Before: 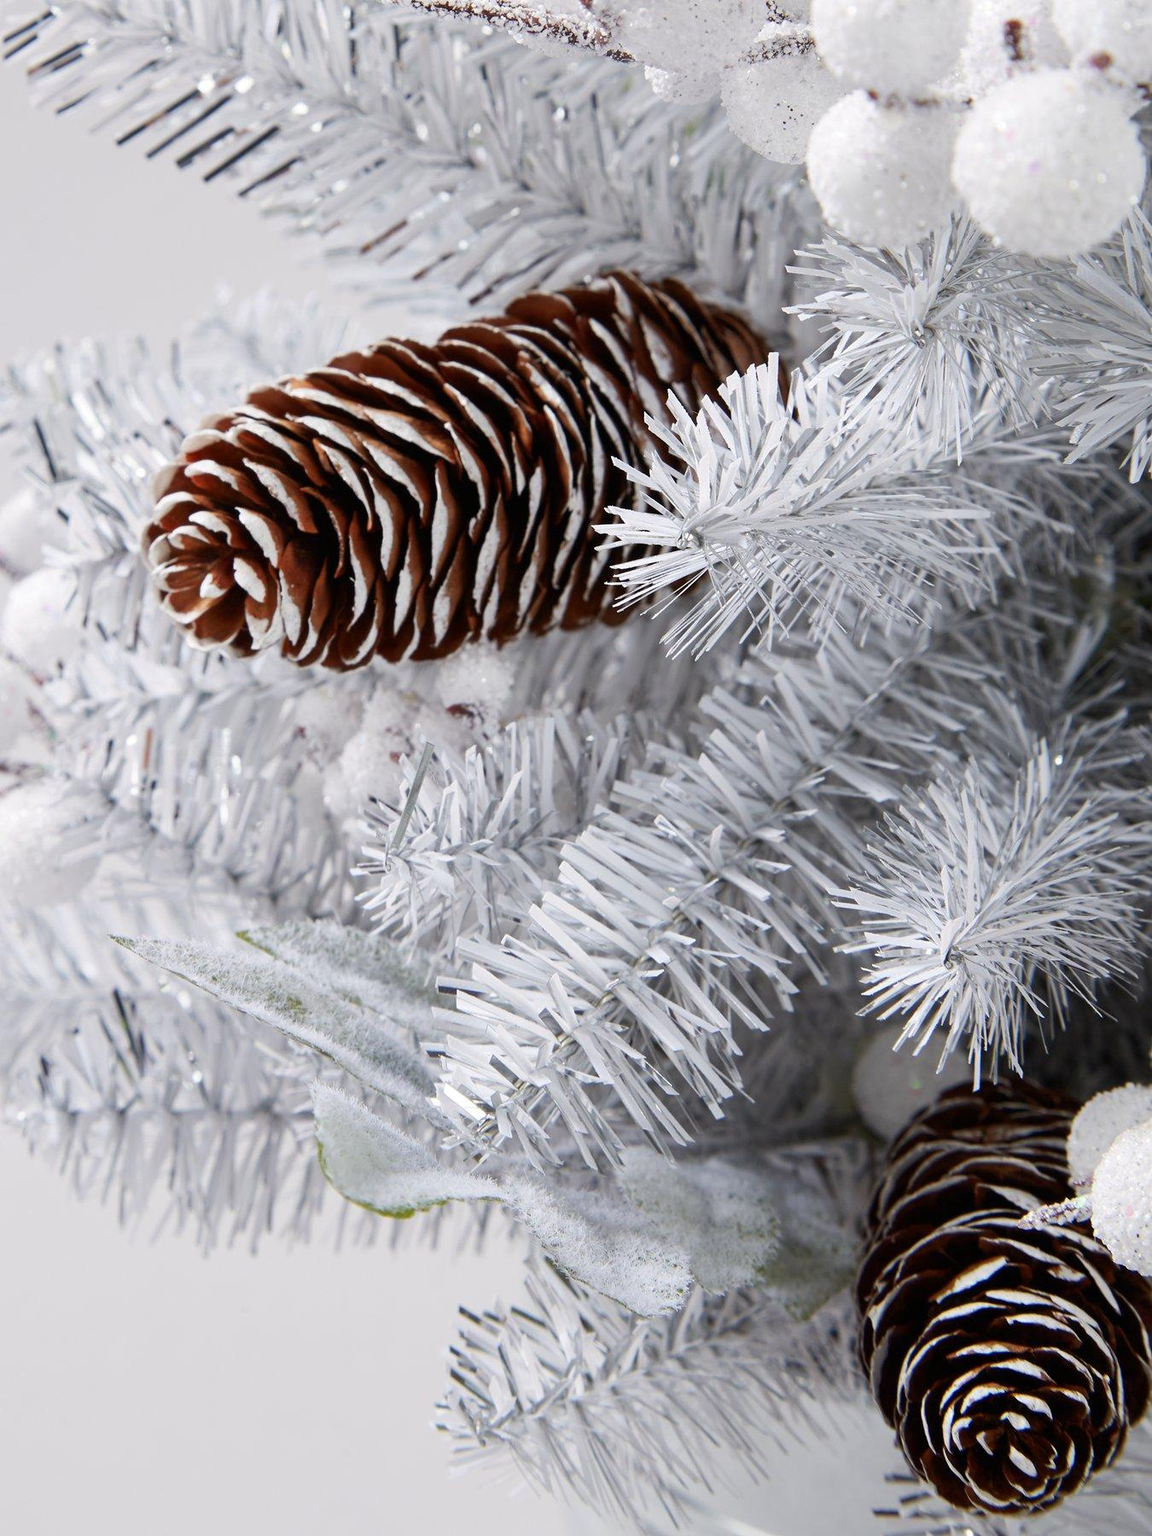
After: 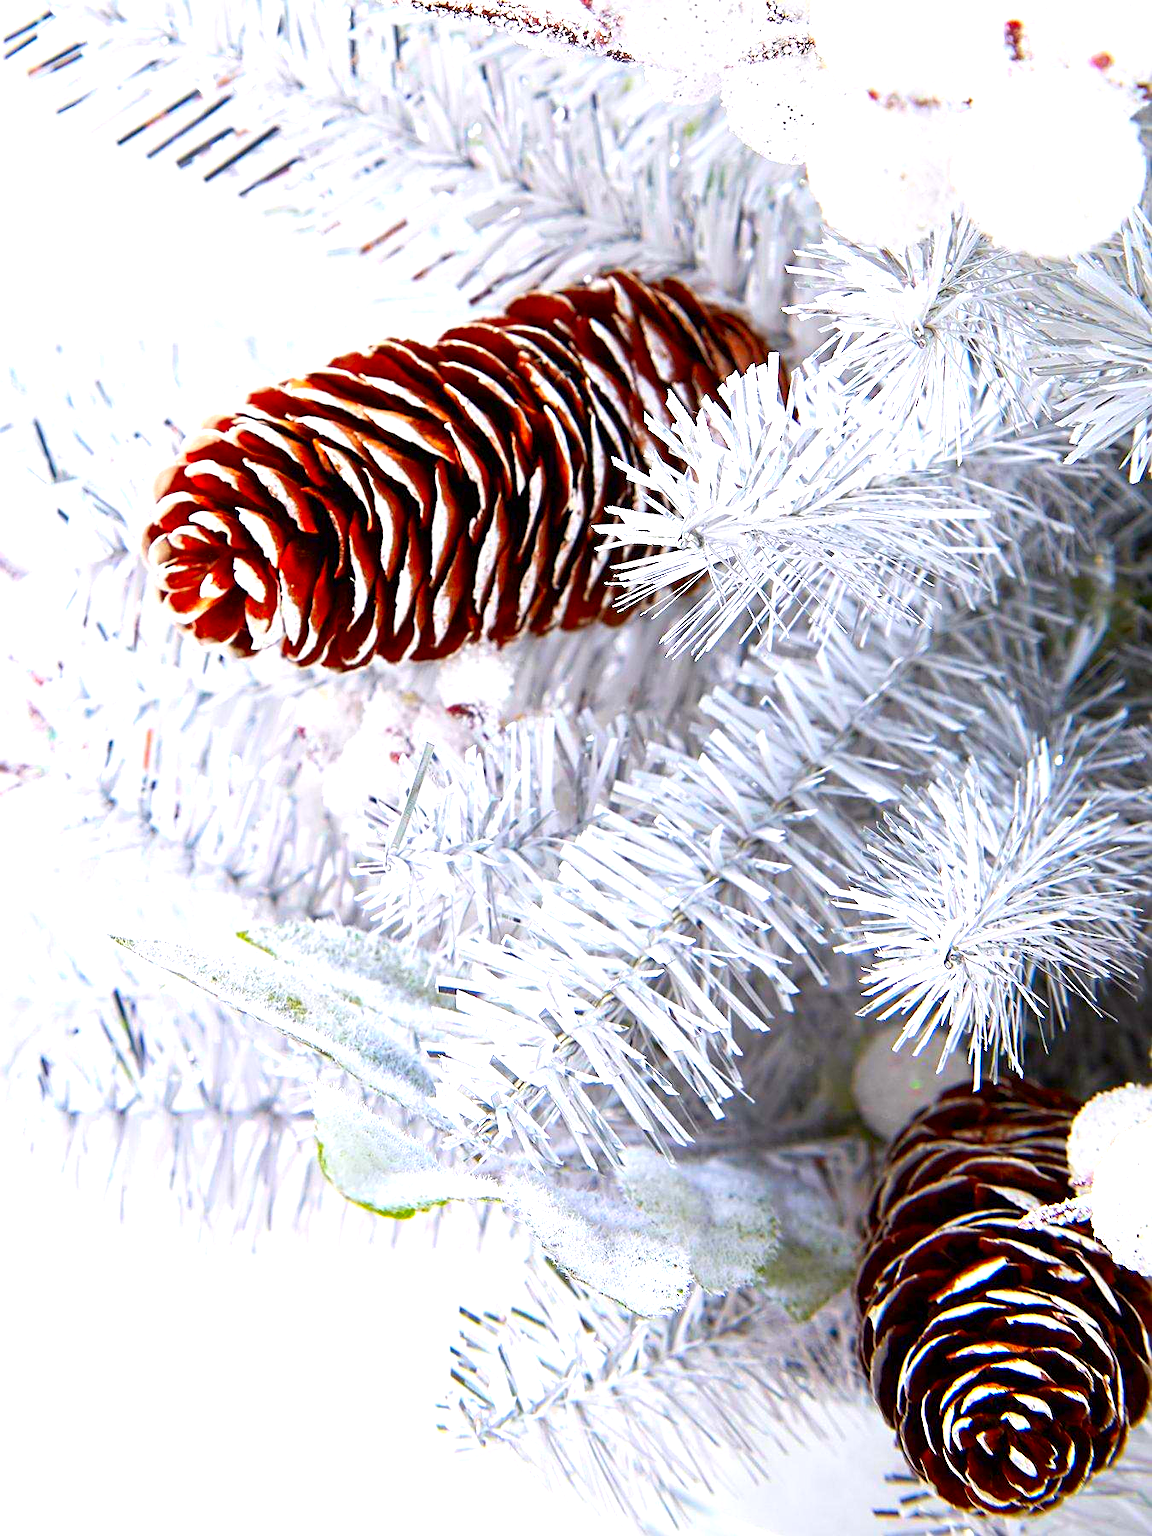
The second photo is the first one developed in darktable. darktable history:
sharpen: on, module defaults
color correction: highlights b* 0.008, saturation 2.13
exposure: black level correction 0.001, exposure 0.955 EV, compensate highlight preservation false
